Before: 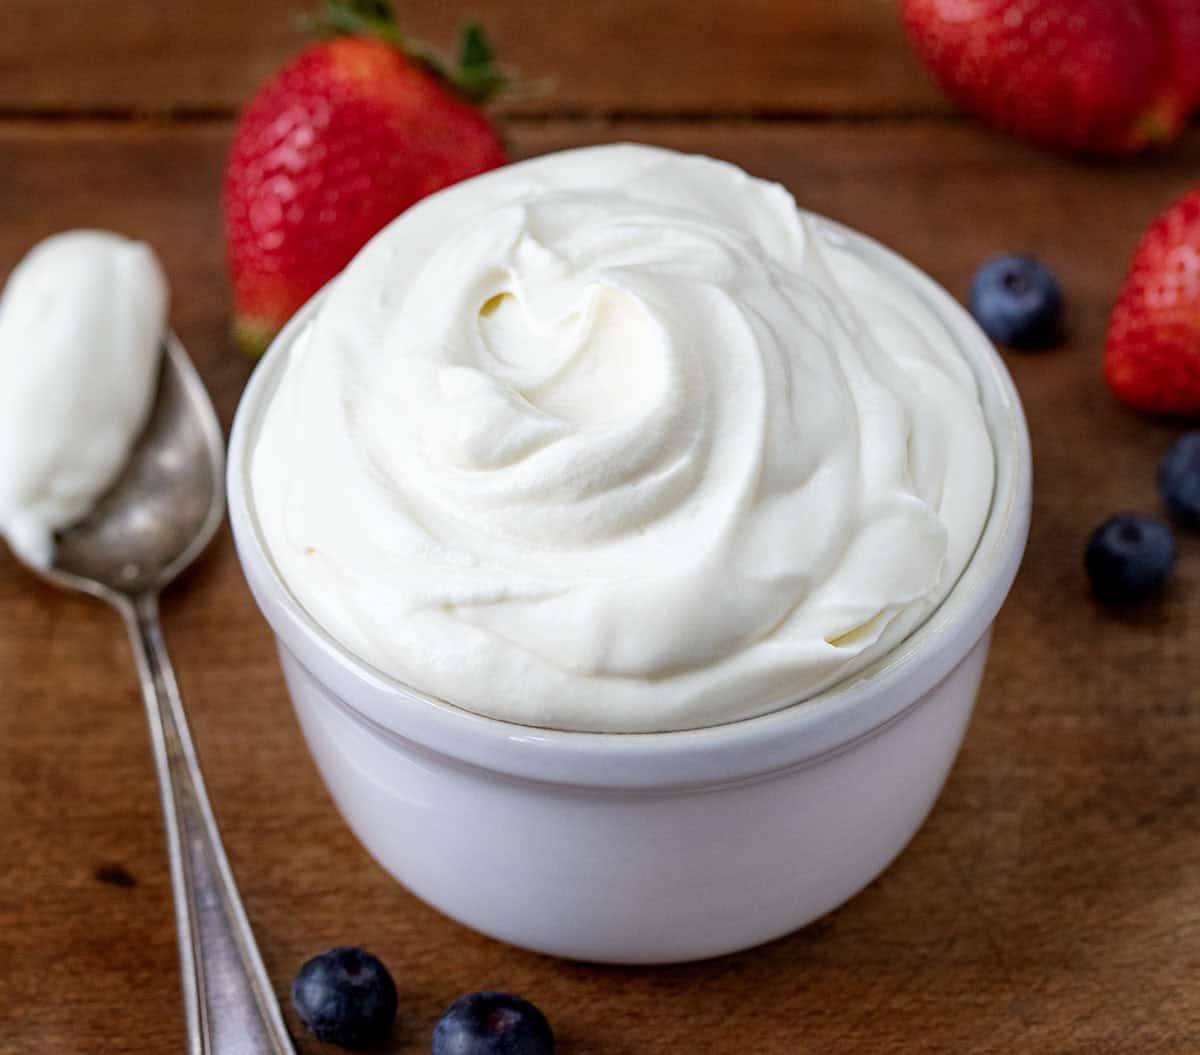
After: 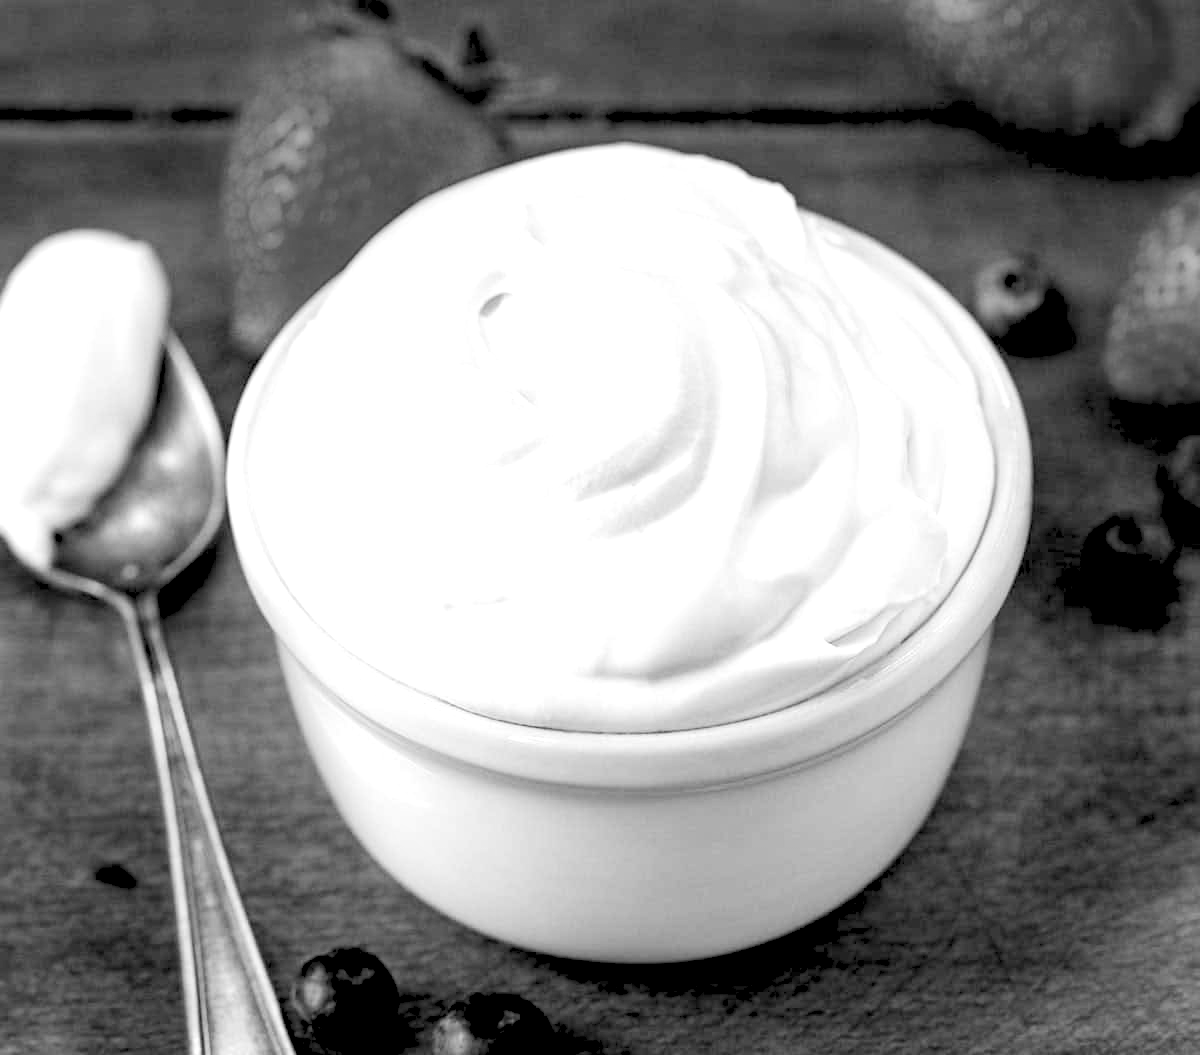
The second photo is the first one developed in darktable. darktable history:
monochrome: size 1
levels: levels [0.093, 0.434, 0.988]
tone equalizer: -8 EV -0.75 EV, -7 EV -0.7 EV, -6 EV -0.6 EV, -5 EV -0.4 EV, -3 EV 0.4 EV, -2 EV 0.6 EV, -1 EV 0.7 EV, +0 EV 0.75 EV, edges refinement/feathering 500, mask exposure compensation -1.57 EV, preserve details no
